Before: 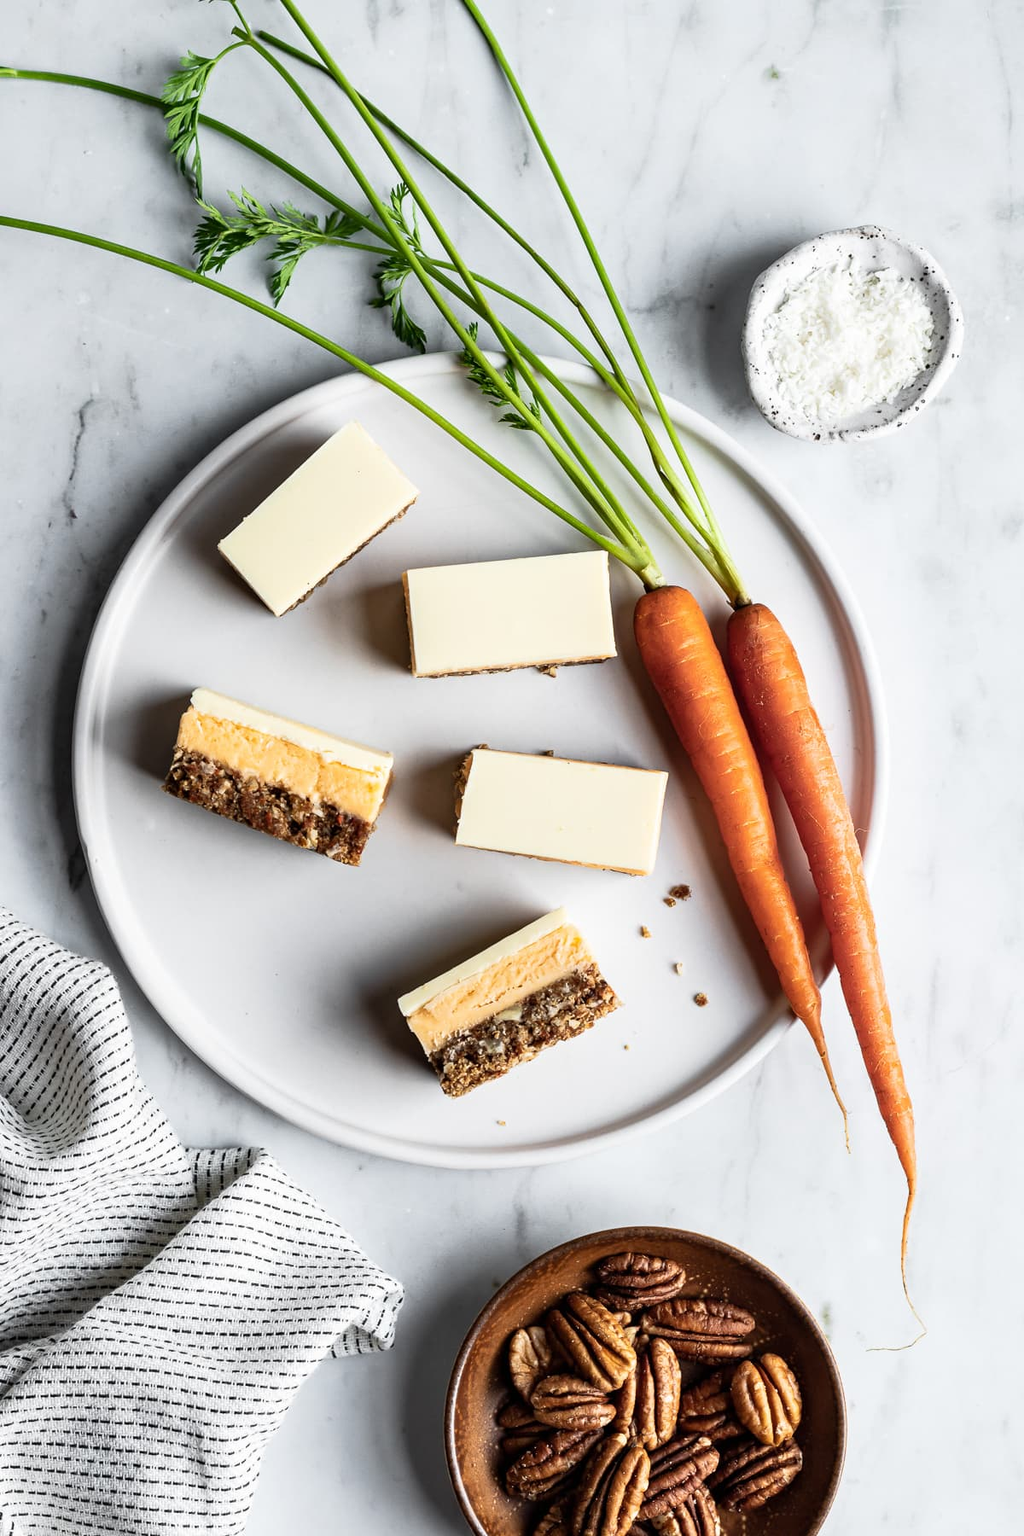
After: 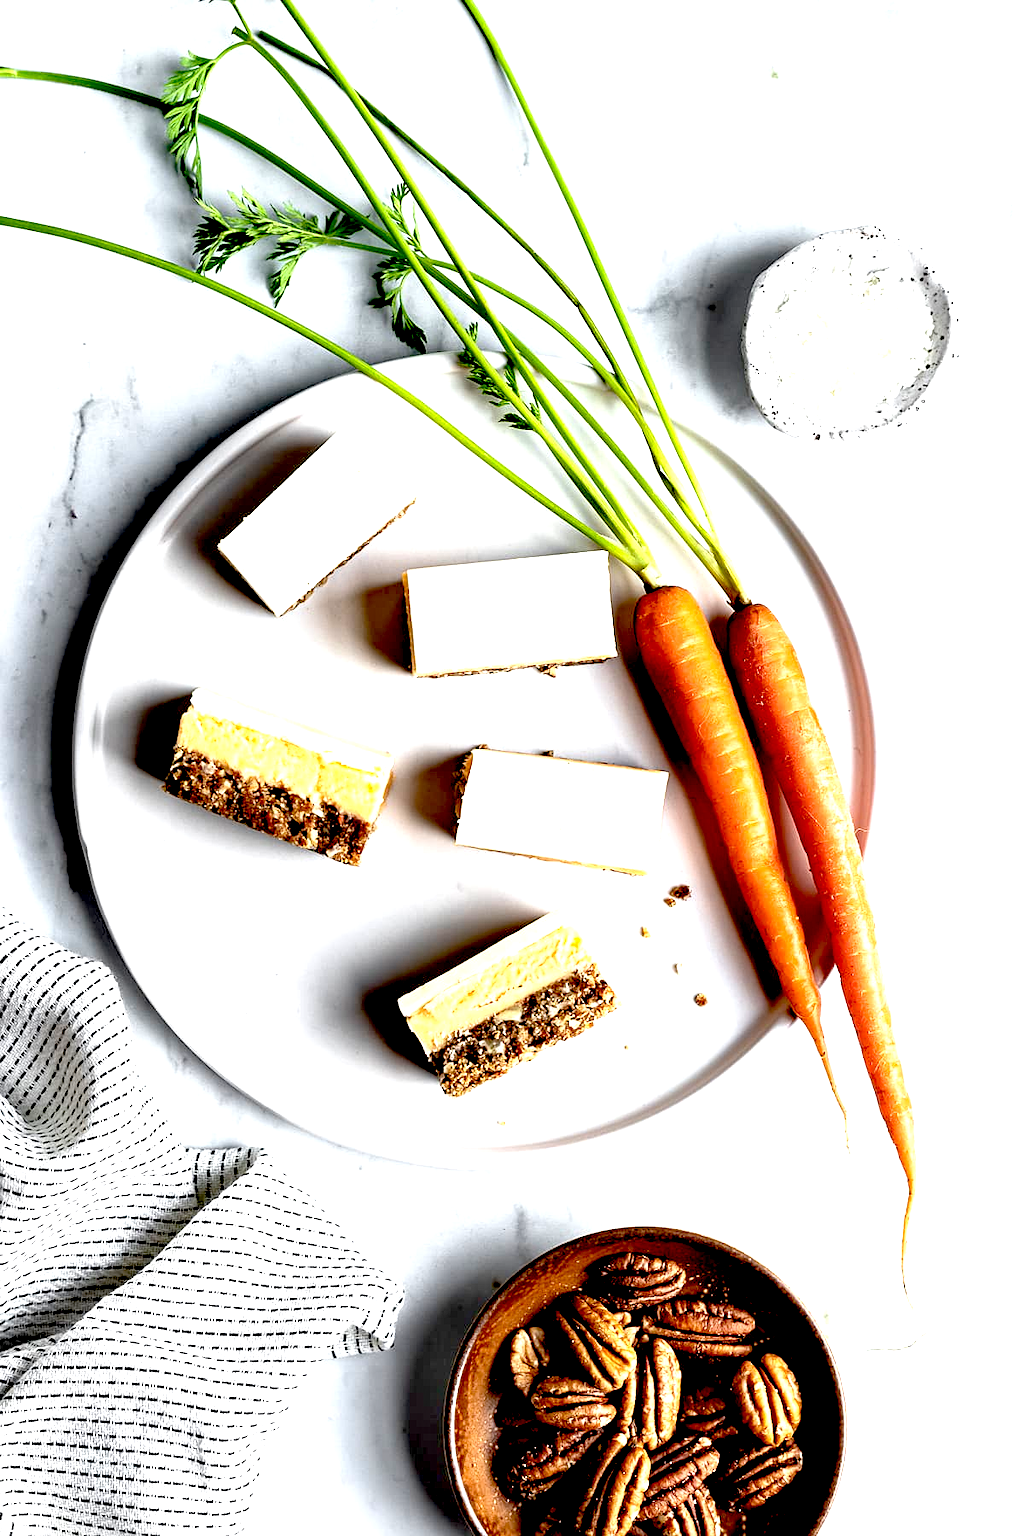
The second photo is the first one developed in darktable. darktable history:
sharpen: radius 1.272, amount 0.305, threshold 0
exposure: black level correction 0.035, exposure 0.9 EV, compensate highlight preservation false
contrast equalizer: y [[0.5, 0.488, 0.462, 0.461, 0.491, 0.5], [0.5 ×6], [0.5 ×6], [0 ×6], [0 ×6]]
